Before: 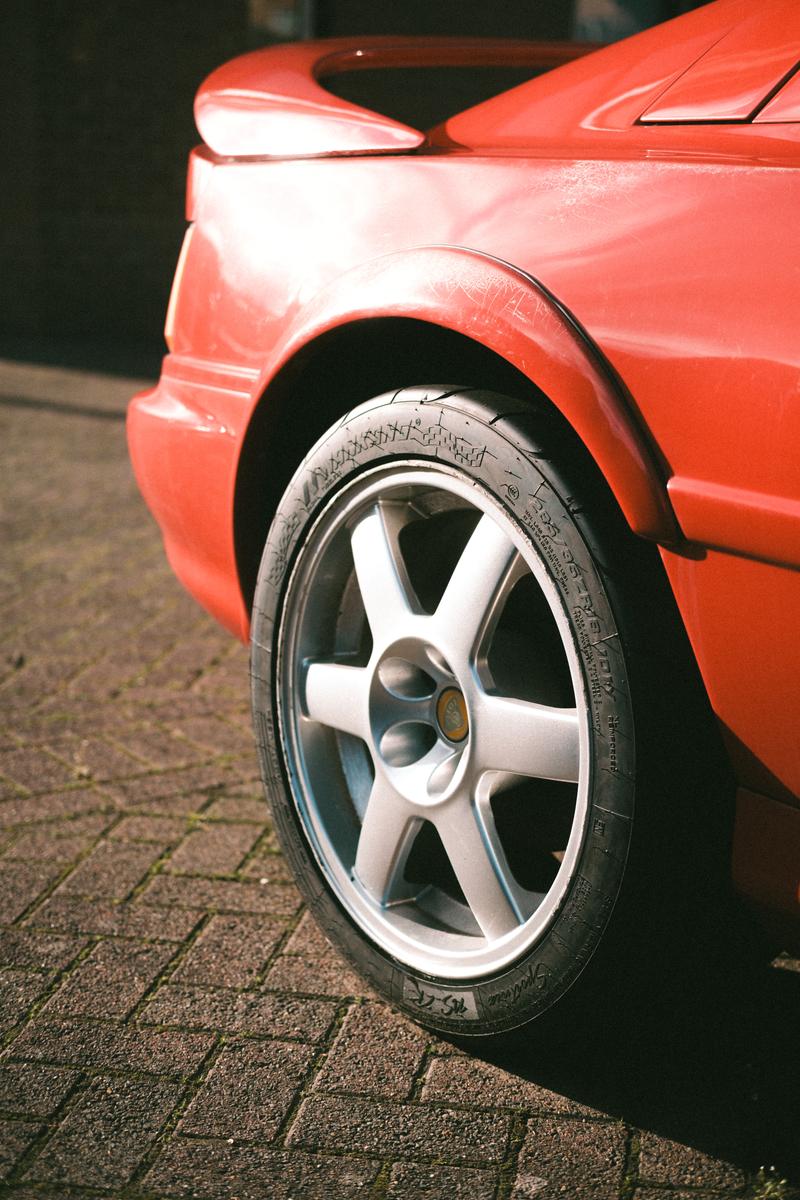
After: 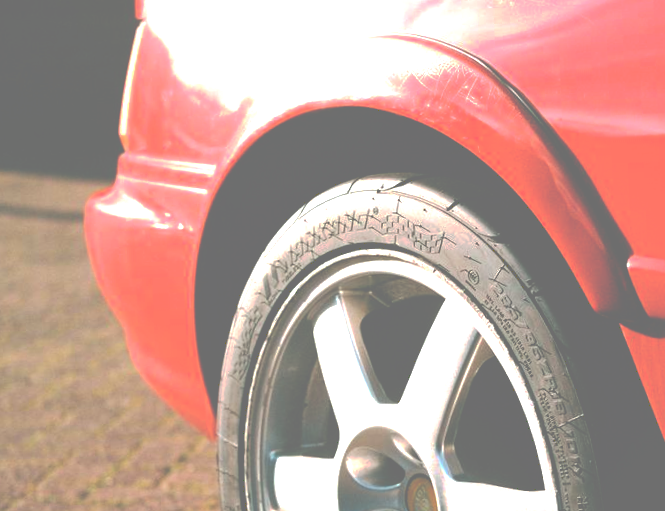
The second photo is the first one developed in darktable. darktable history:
tone curve: curves: ch0 [(0, 0) (0.003, 0.464) (0.011, 0.464) (0.025, 0.464) (0.044, 0.464) (0.069, 0.464) (0.1, 0.463) (0.136, 0.463) (0.177, 0.464) (0.224, 0.469) (0.277, 0.482) (0.335, 0.501) (0.399, 0.53) (0.468, 0.567) (0.543, 0.61) (0.623, 0.663) (0.709, 0.718) (0.801, 0.779) (0.898, 0.842) (1, 1)], preserve colors none
local contrast: mode bilateral grid, contrast 15, coarseness 36, detail 105%, midtone range 0.2
shadows and highlights: shadows 43.06, highlights 6.94
rotate and perspective: rotation -2.29°, automatic cropping off
crop: left 7.036%, top 18.398%, right 14.379%, bottom 40.043%
color balance rgb: perceptual saturation grading › global saturation 25%, global vibrance 20%
exposure: black level correction 0, exposure 1.5 EV, compensate exposure bias true, compensate highlight preservation false
